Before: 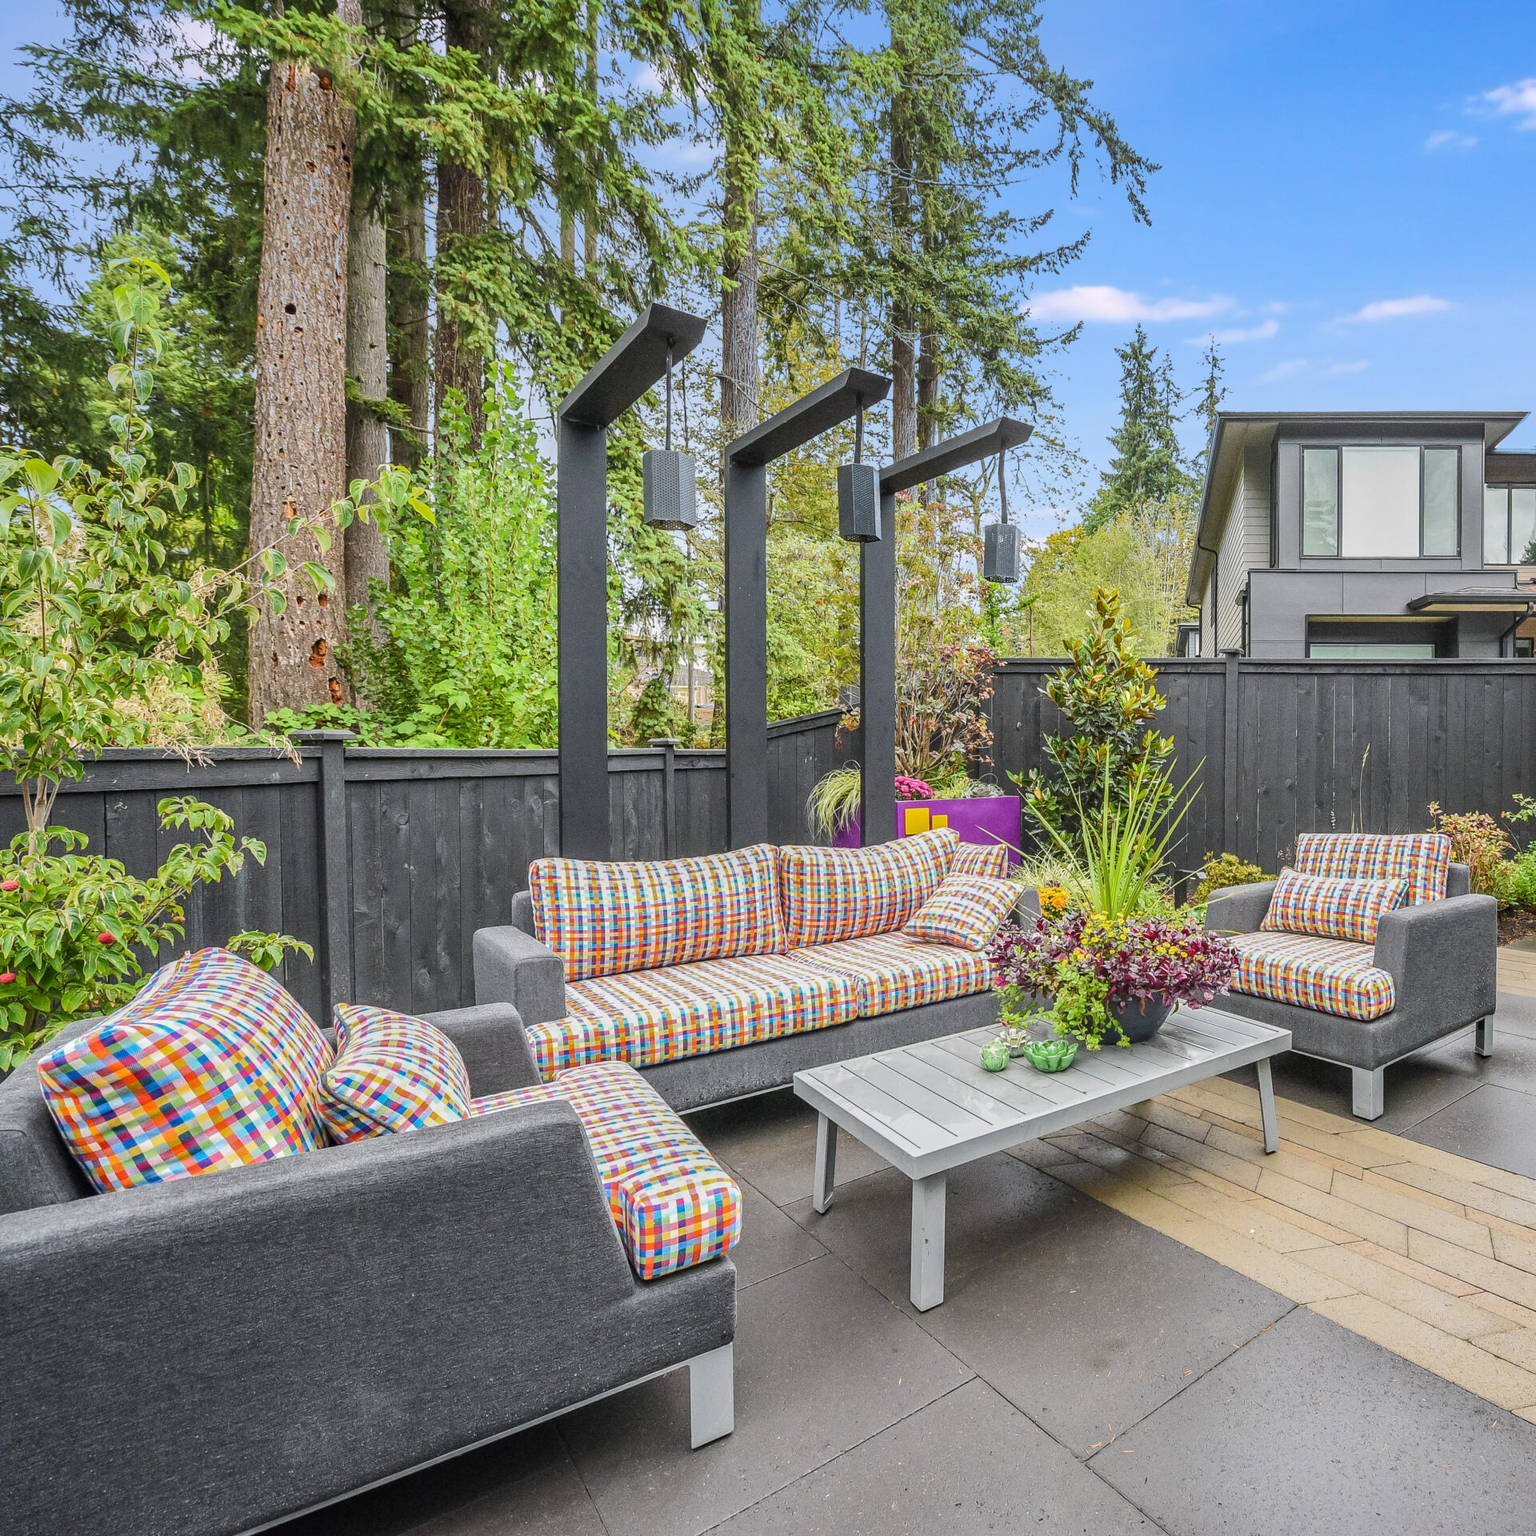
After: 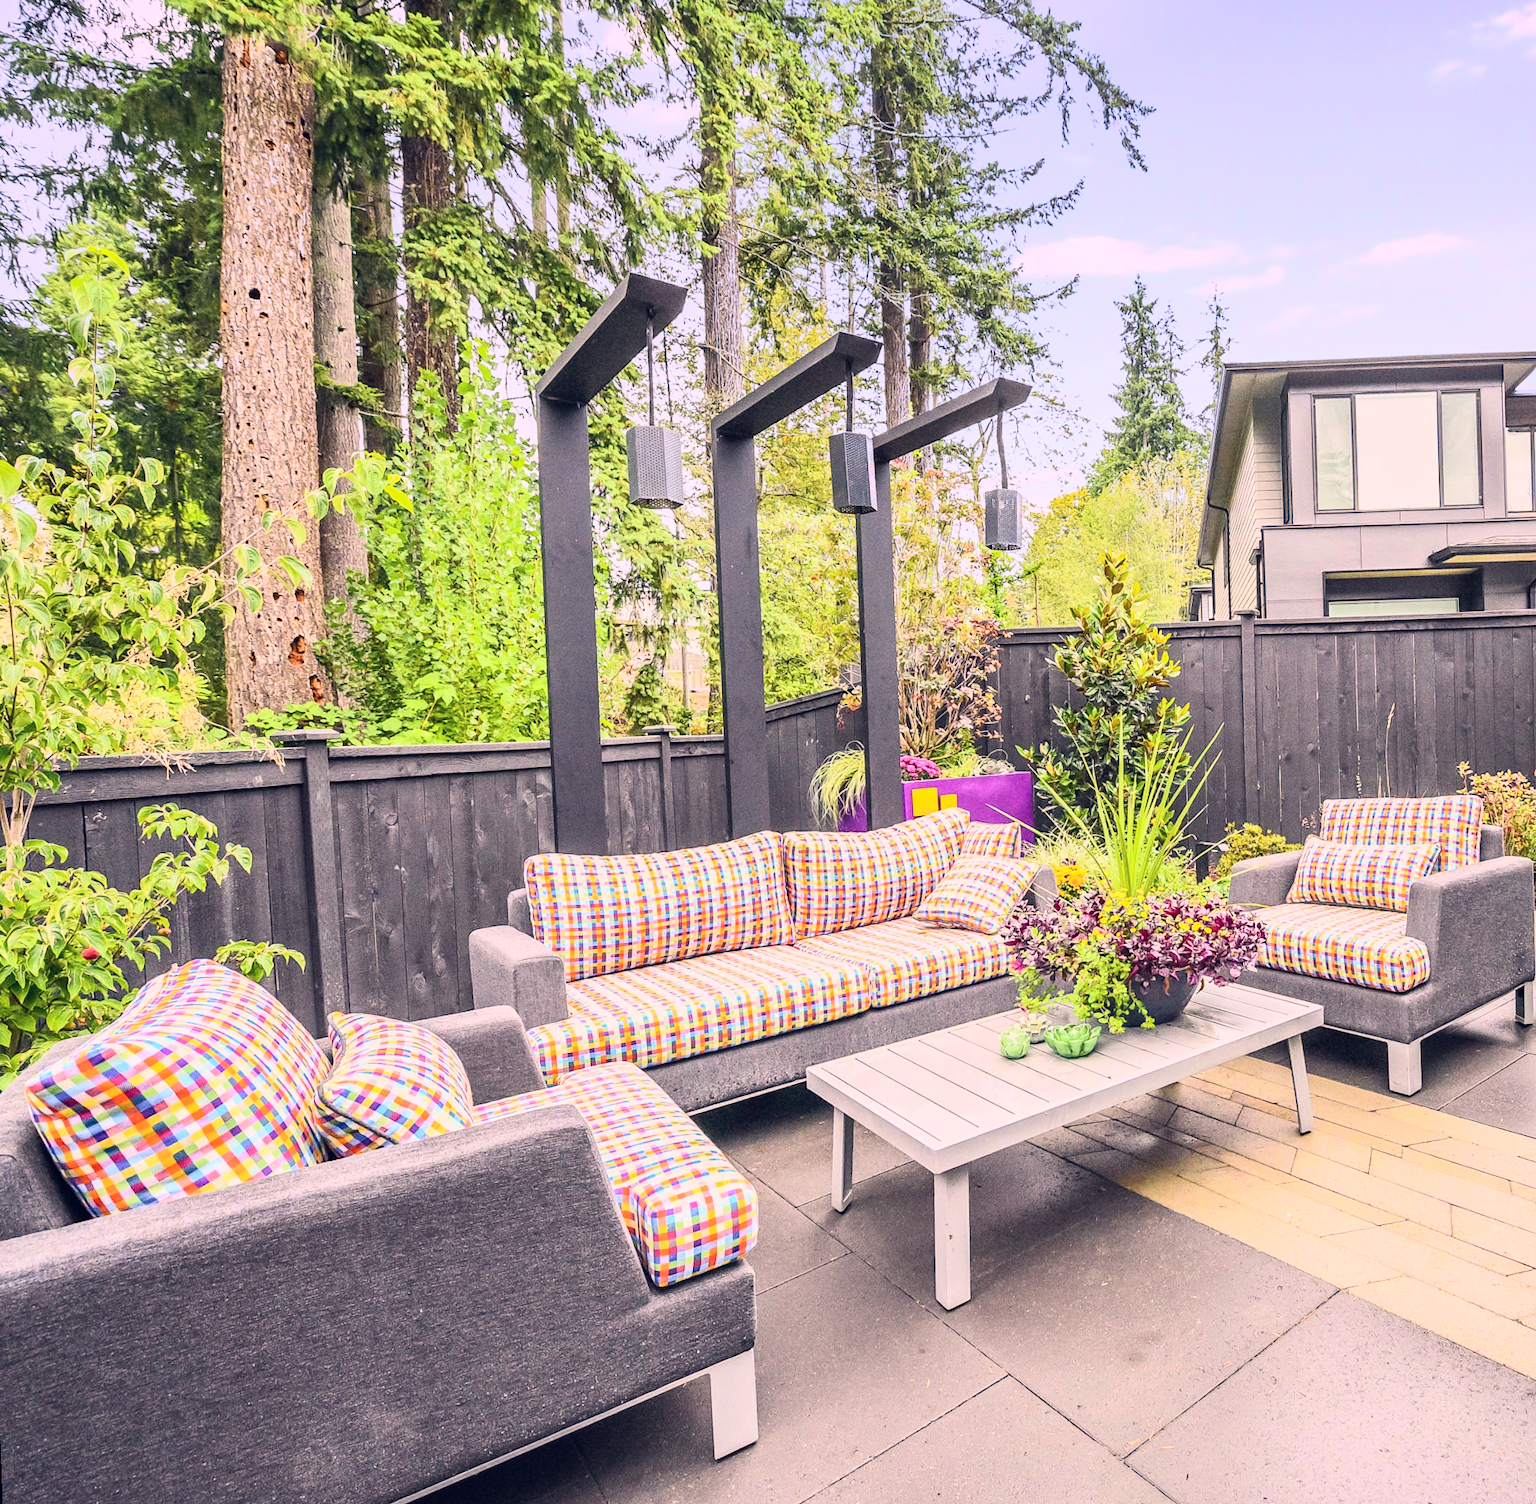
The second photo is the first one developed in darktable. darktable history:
rotate and perspective: rotation -2.12°, lens shift (vertical) 0.009, lens shift (horizontal) -0.008, automatic cropping original format, crop left 0.036, crop right 0.964, crop top 0.05, crop bottom 0.959
contrast brightness saturation: contrast 0.2, brightness 0.15, saturation 0.14
white balance: red 0.931, blue 1.11
color correction: highlights a* 19.59, highlights b* 27.49, shadows a* 3.46, shadows b* -17.28, saturation 0.73
color balance rgb: linear chroma grading › global chroma -0.67%, saturation formula JzAzBz (2021)
tone curve: curves: ch0 [(0, 0) (0.051, 0.03) (0.096, 0.071) (0.243, 0.246) (0.461, 0.515) (0.605, 0.692) (0.761, 0.85) (0.881, 0.933) (1, 0.984)]; ch1 [(0, 0) (0.1, 0.038) (0.318, 0.243) (0.431, 0.384) (0.488, 0.475) (0.499, 0.499) (0.534, 0.546) (0.567, 0.592) (0.601, 0.632) (0.734, 0.809) (1, 1)]; ch2 [(0, 0) (0.297, 0.257) (0.414, 0.379) (0.453, 0.45) (0.479, 0.483) (0.504, 0.499) (0.52, 0.519) (0.541, 0.554) (0.614, 0.652) (0.817, 0.874) (1, 1)], color space Lab, independent channels, preserve colors none
